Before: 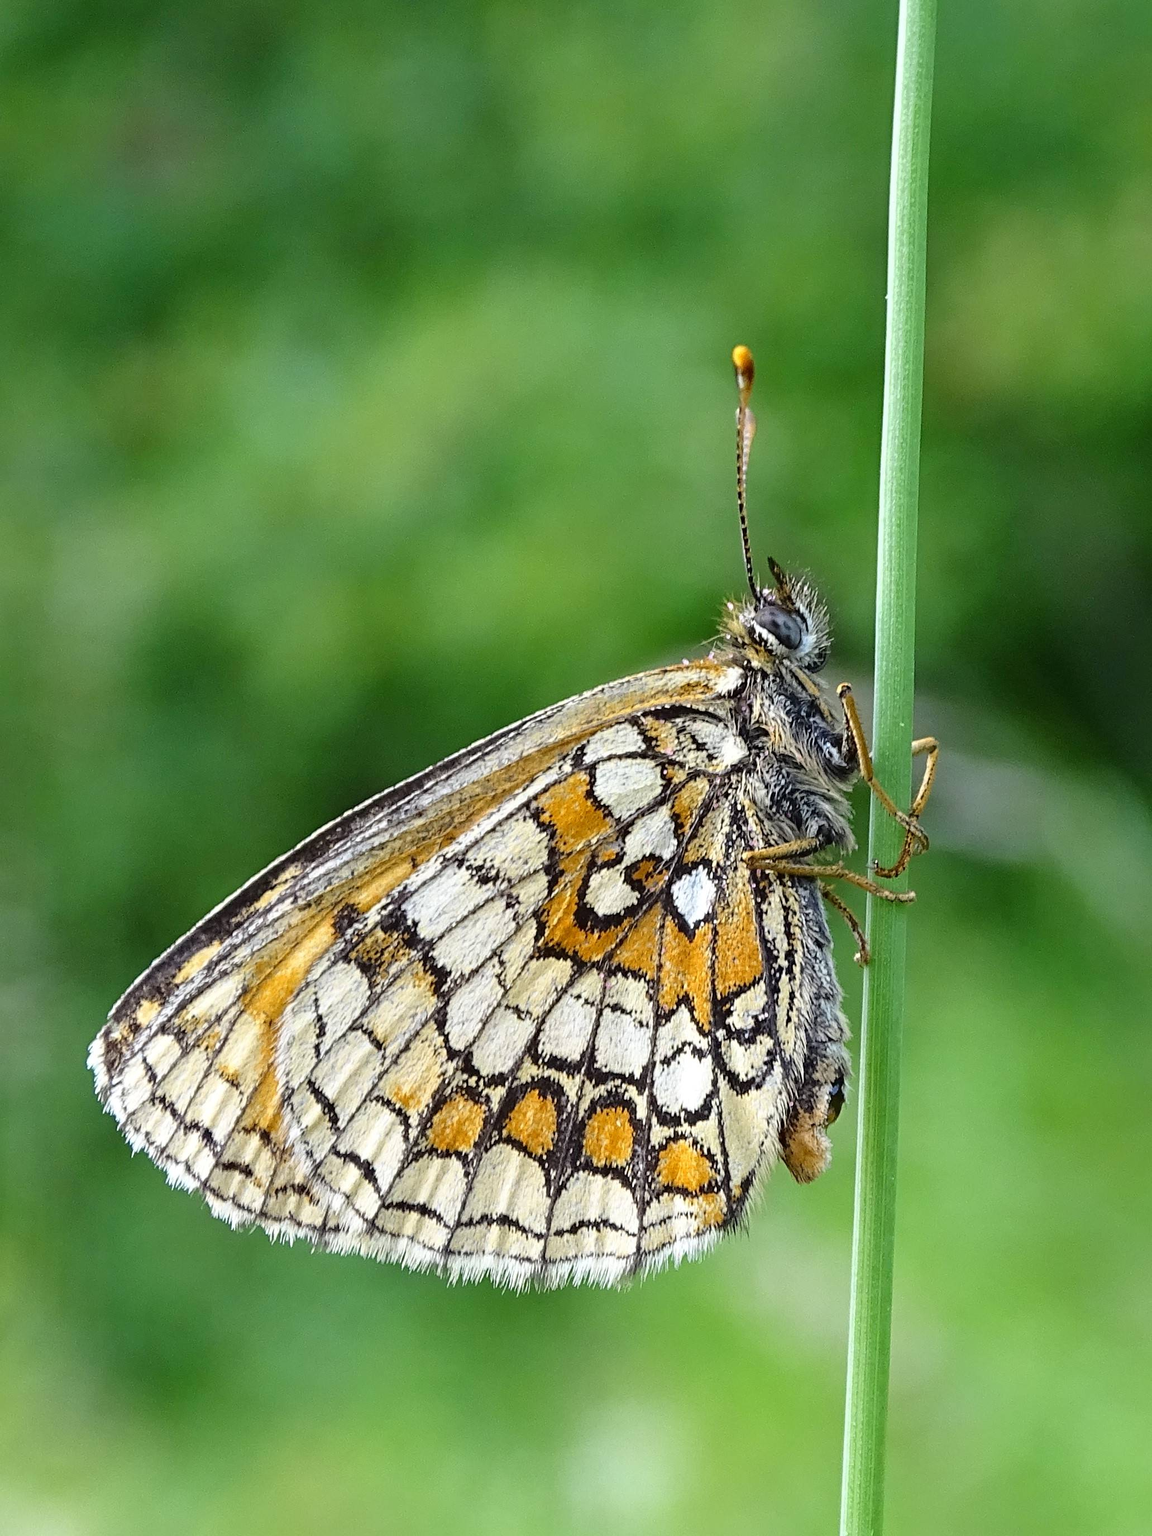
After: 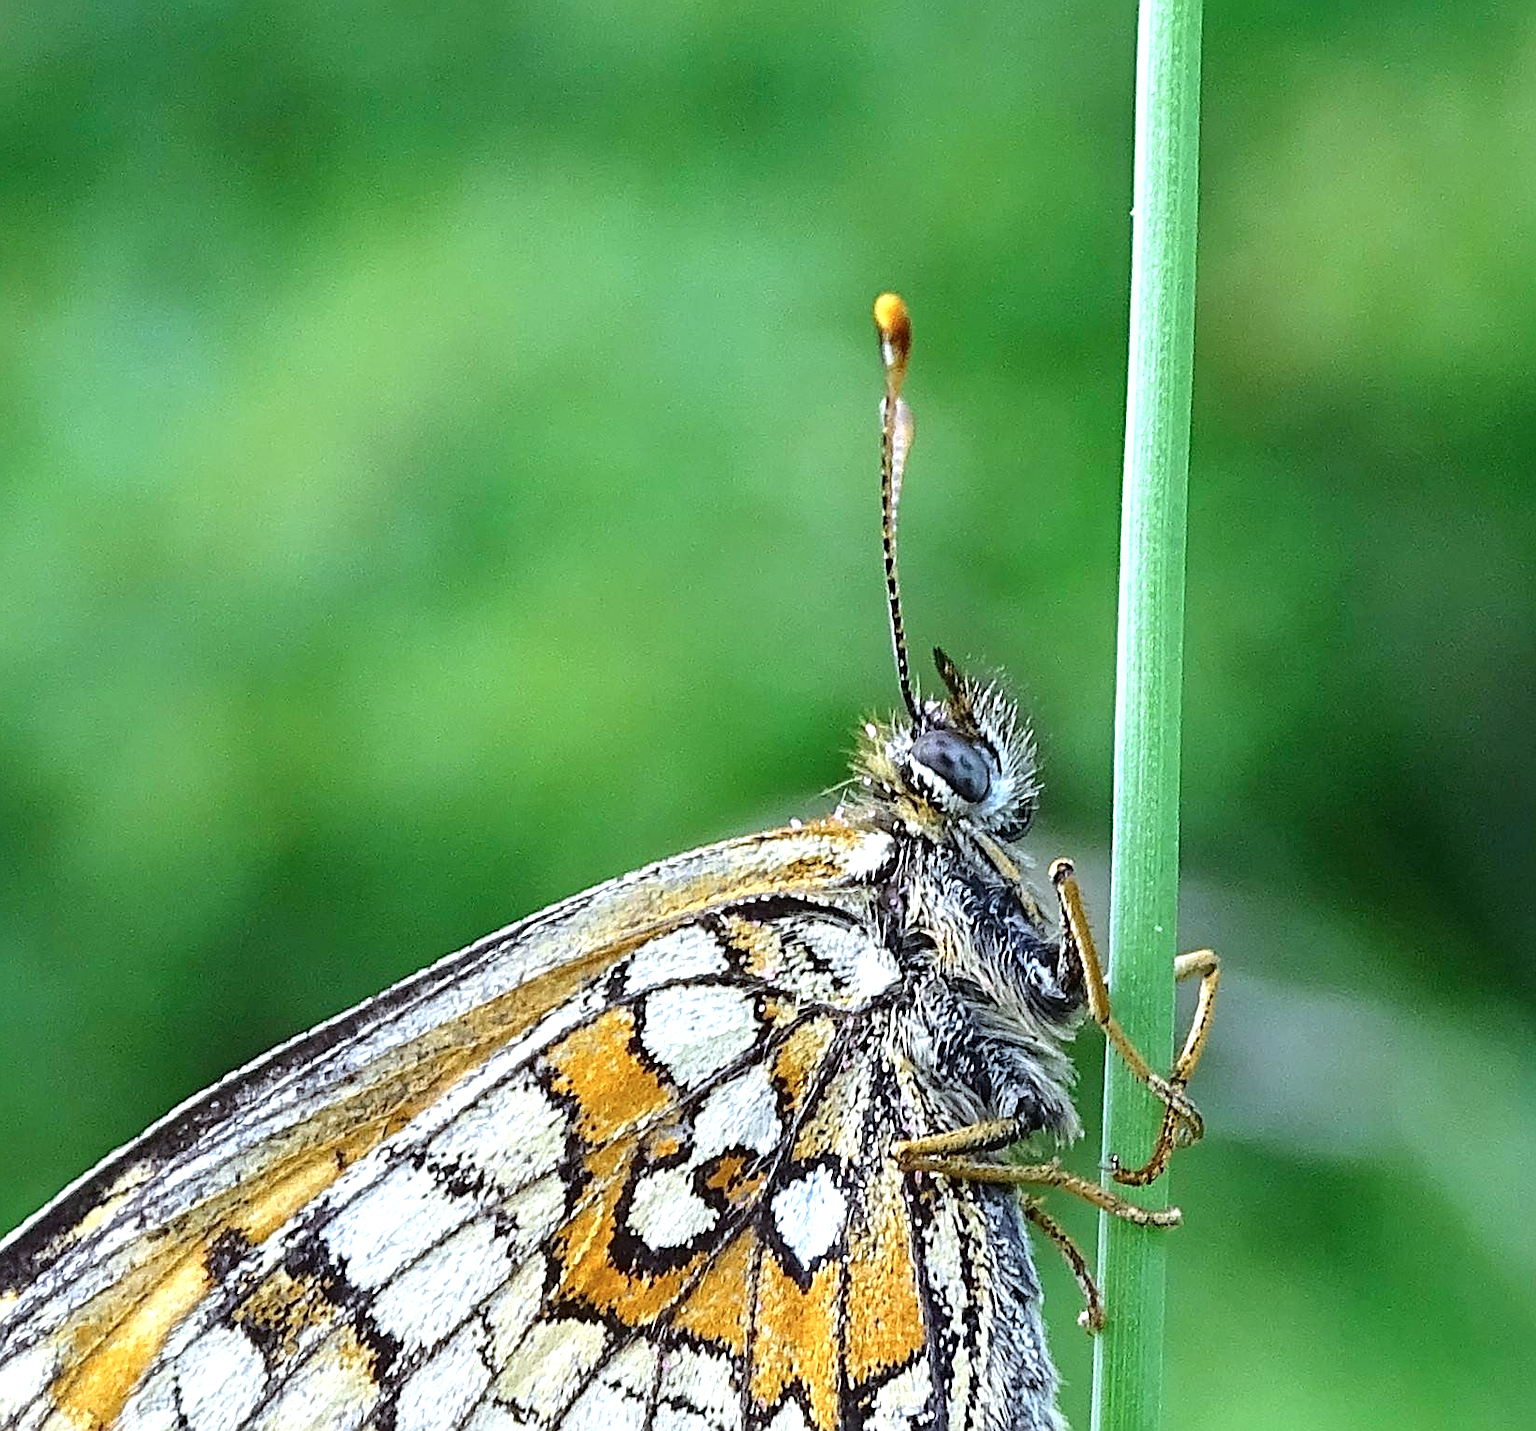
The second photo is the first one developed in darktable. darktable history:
color calibration: x 0.37, y 0.382, temperature 4319.78 K
crop: left 18.317%, top 11.102%, right 2.055%, bottom 33.28%
sharpen: on, module defaults
exposure: exposure 0.524 EV, compensate highlight preservation false
